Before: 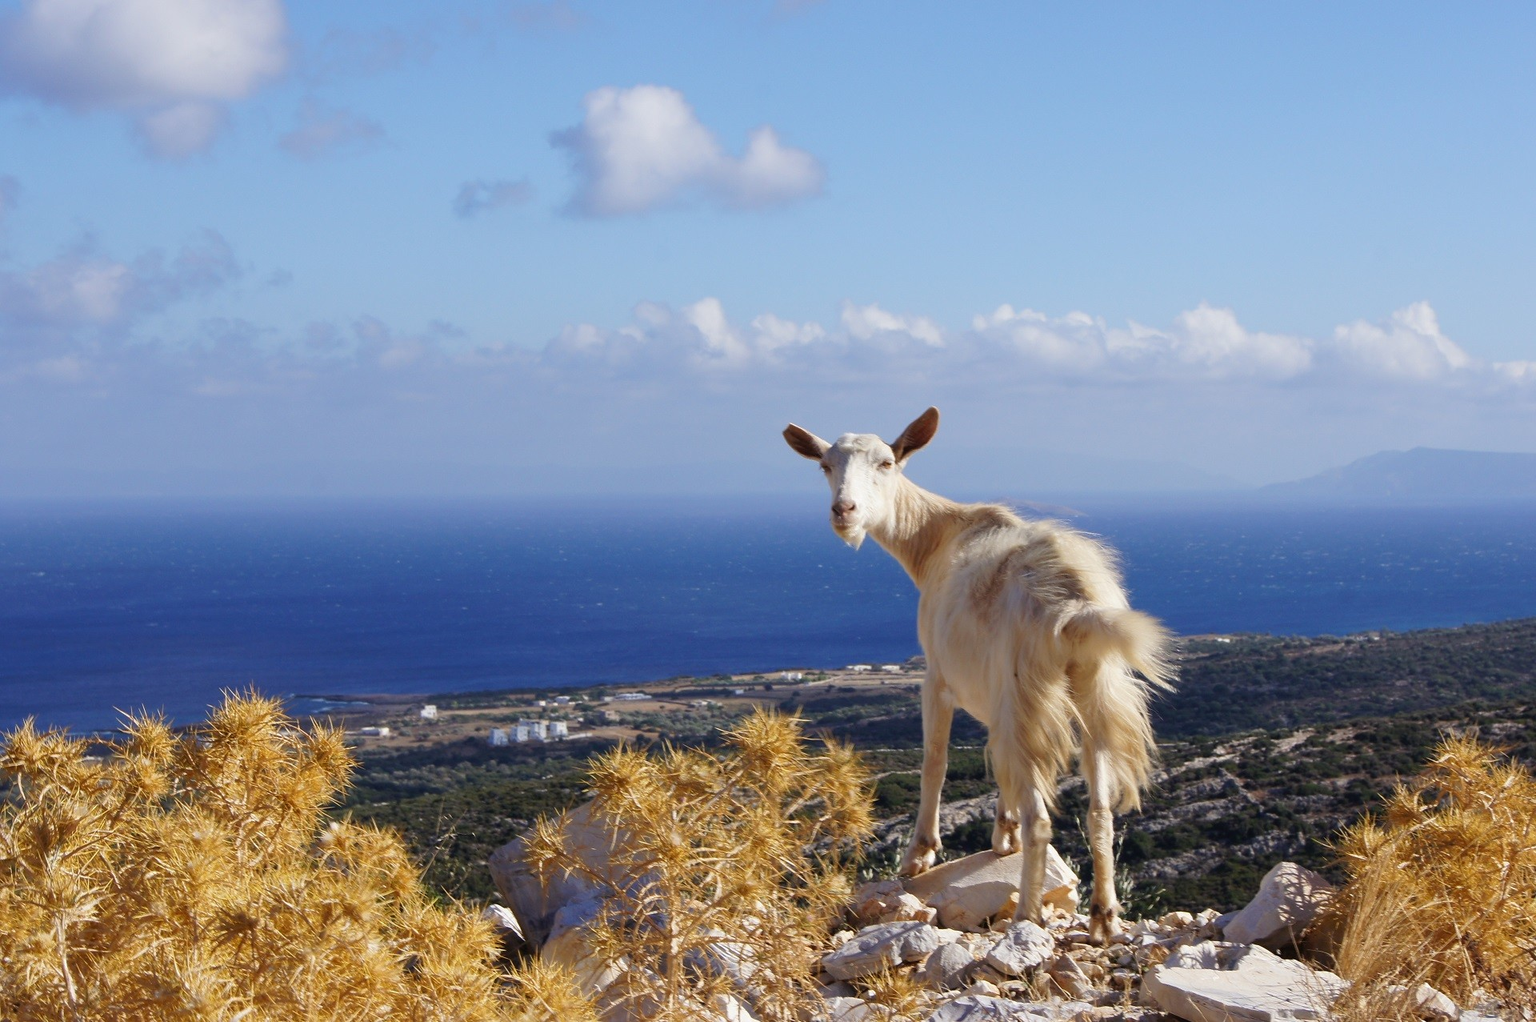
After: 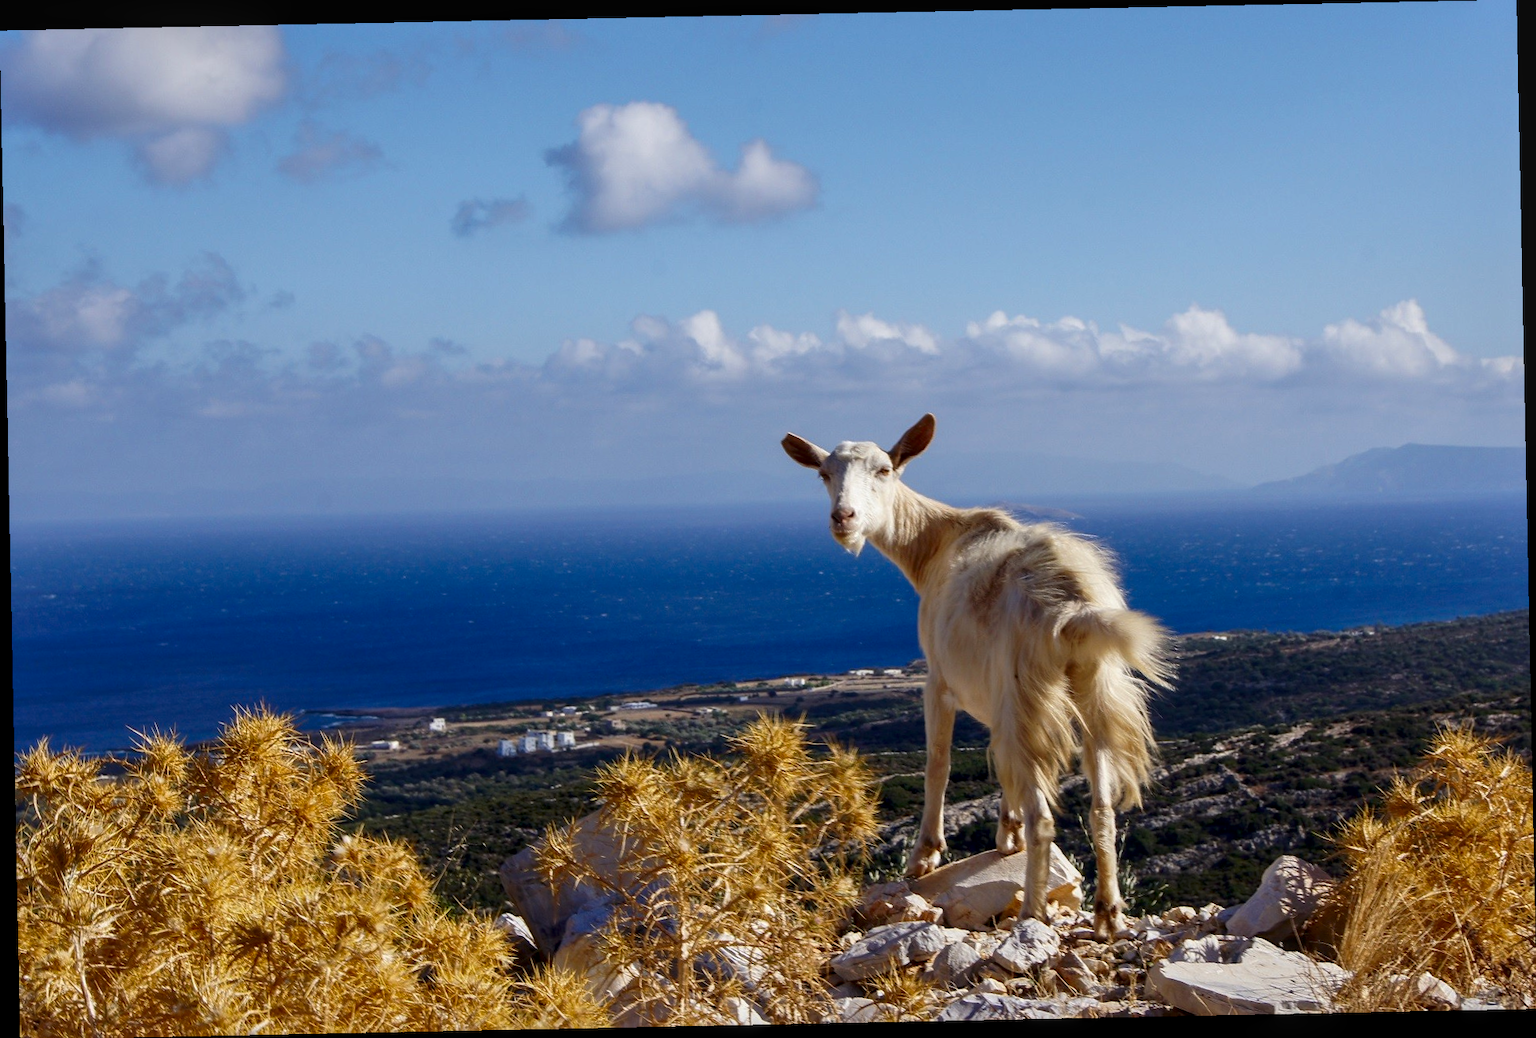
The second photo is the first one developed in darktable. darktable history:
contrast brightness saturation: contrast 0.07, brightness -0.14, saturation 0.11
local contrast: on, module defaults
rotate and perspective: rotation -1.17°, automatic cropping off
